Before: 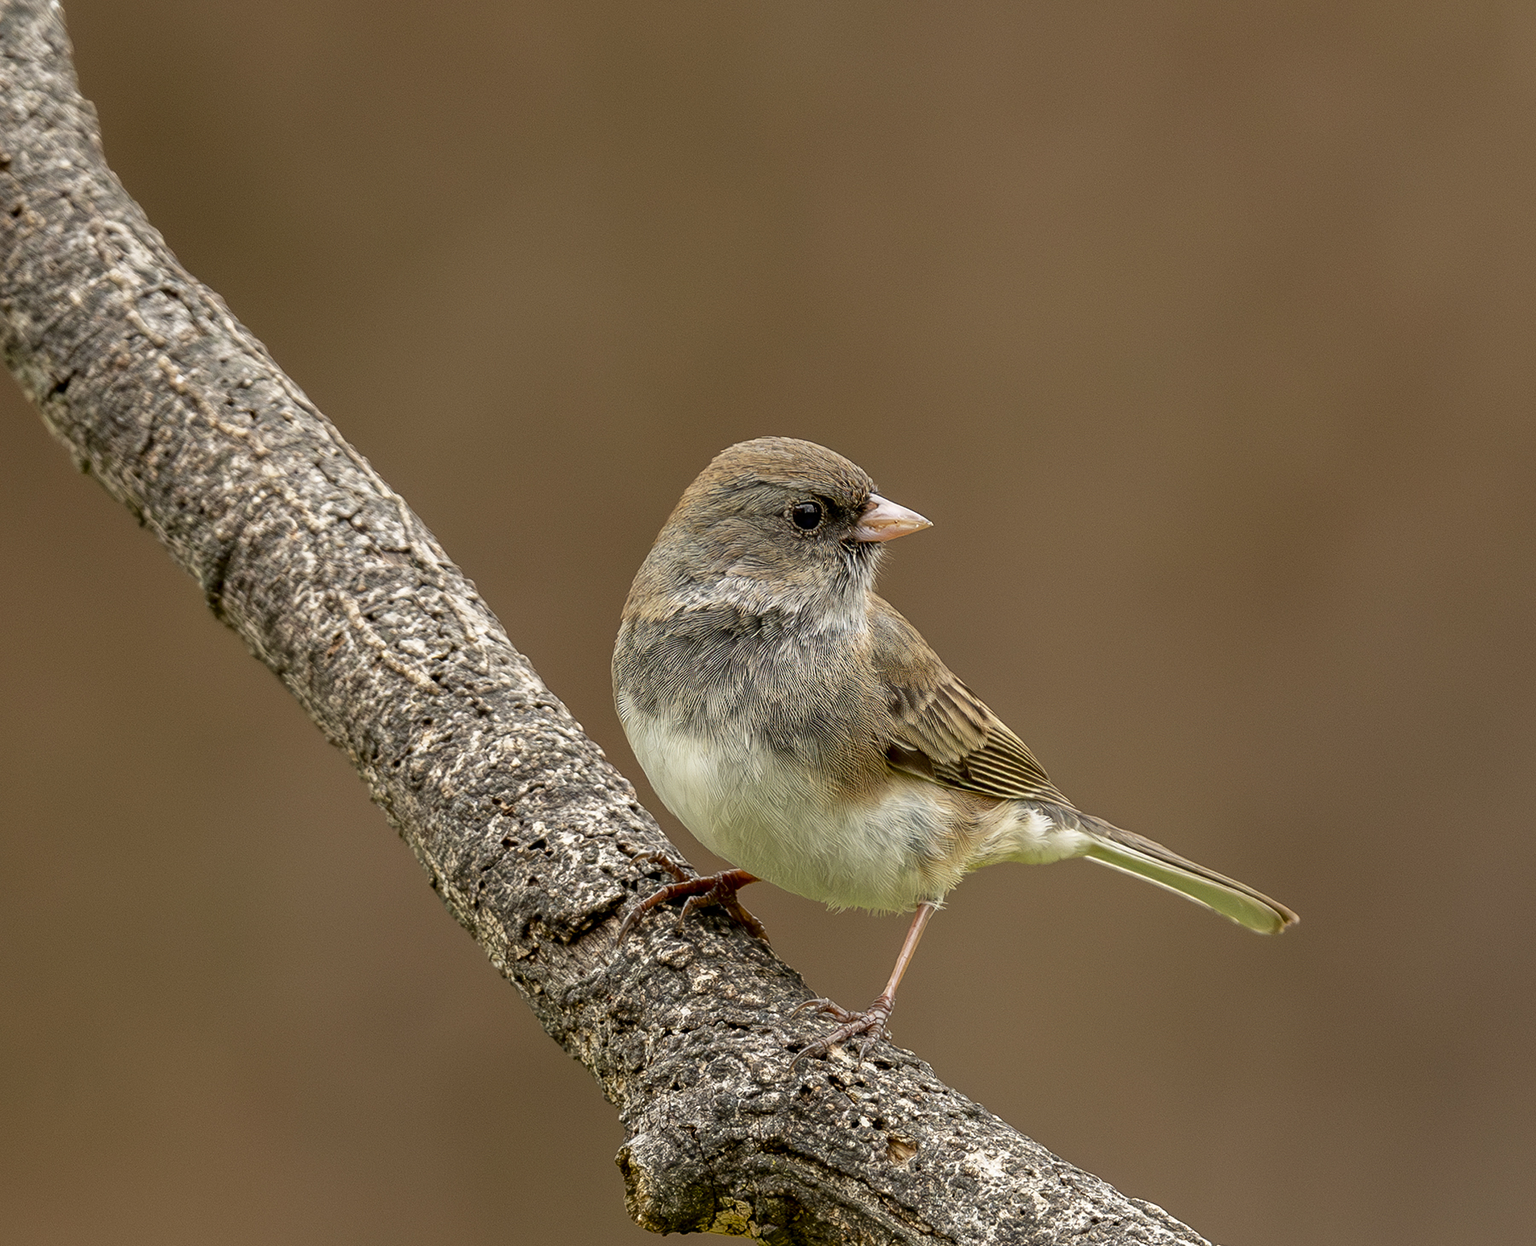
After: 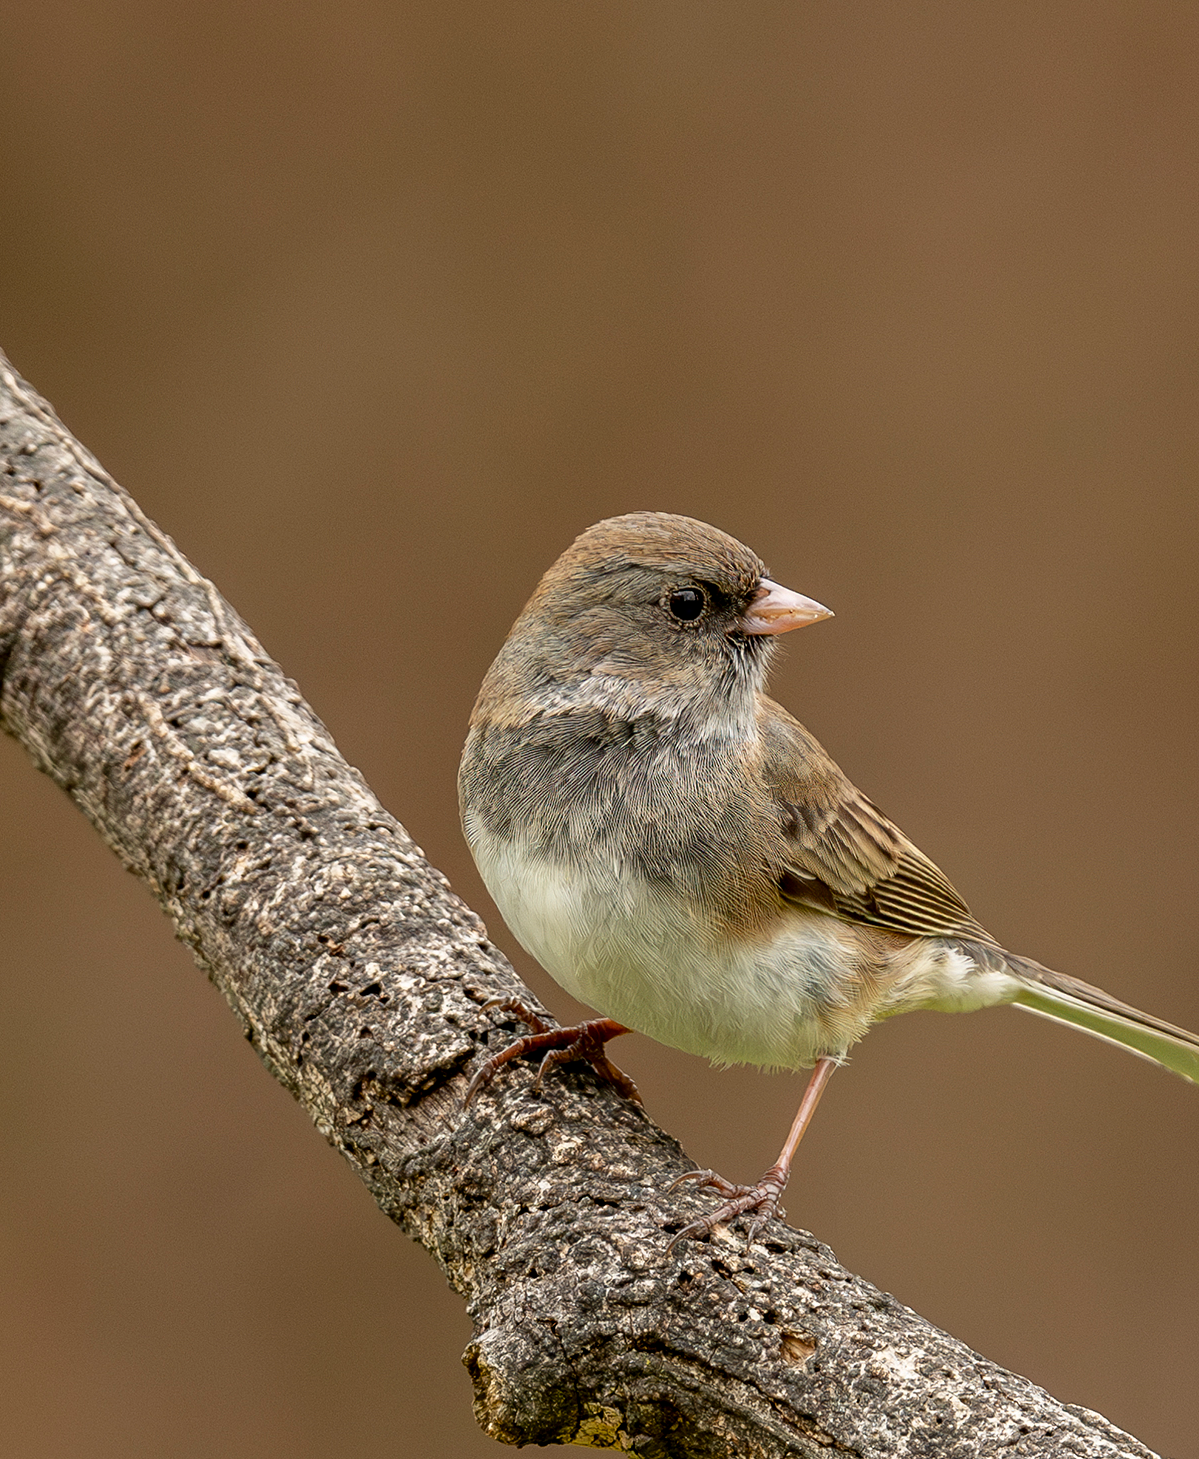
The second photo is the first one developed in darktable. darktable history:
crop and rotate: left 14.436%, right 18.898%
rotate and perspective: automatic cropping original format, crop left 0, crop top 0
